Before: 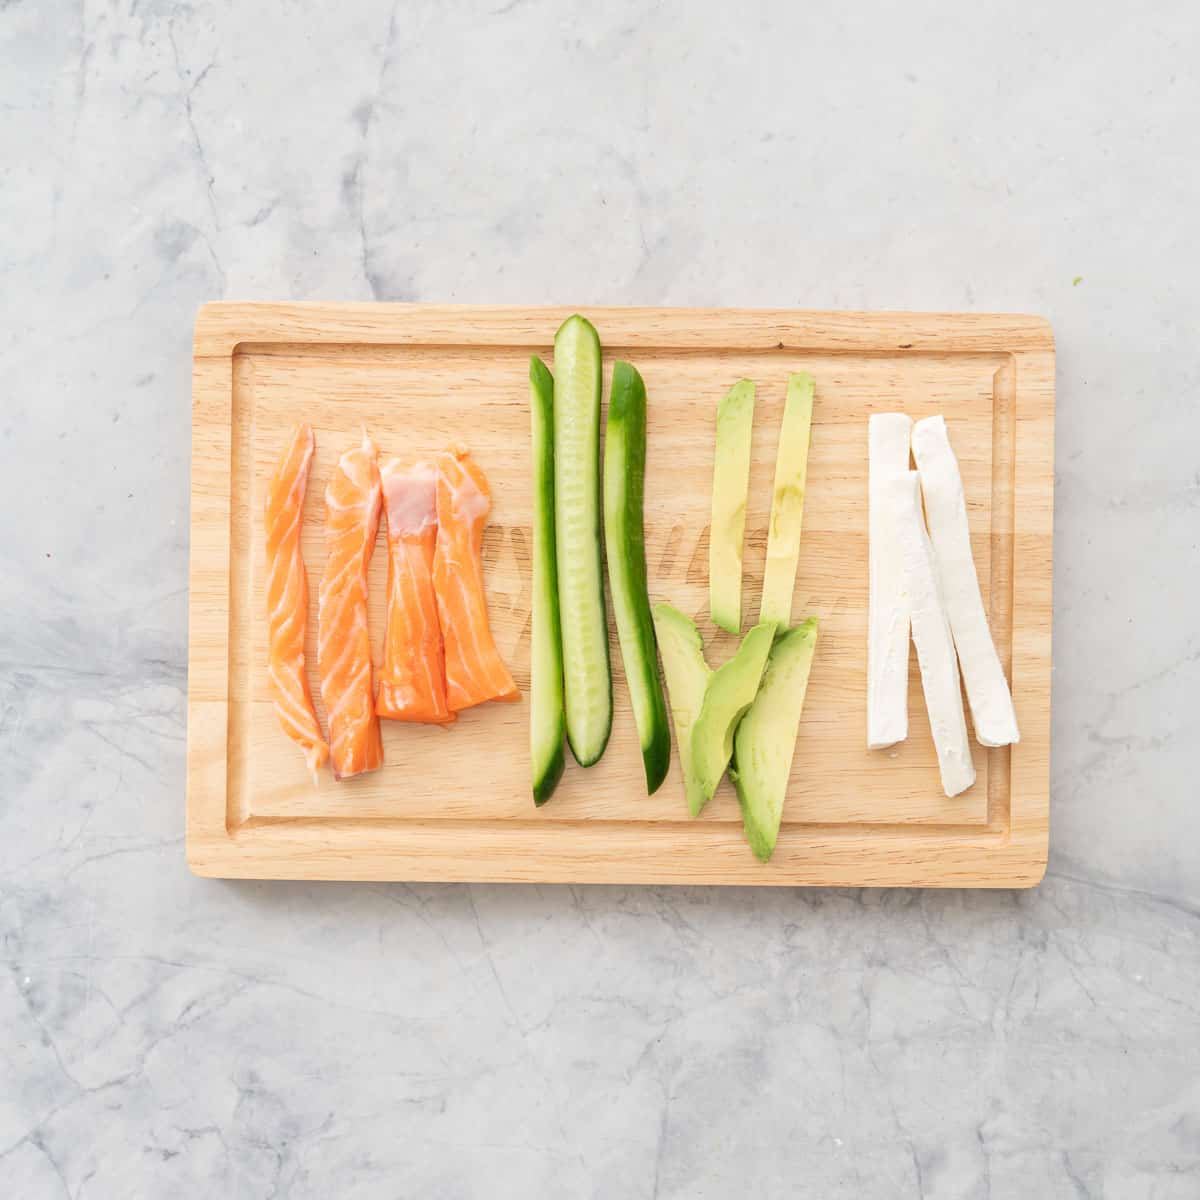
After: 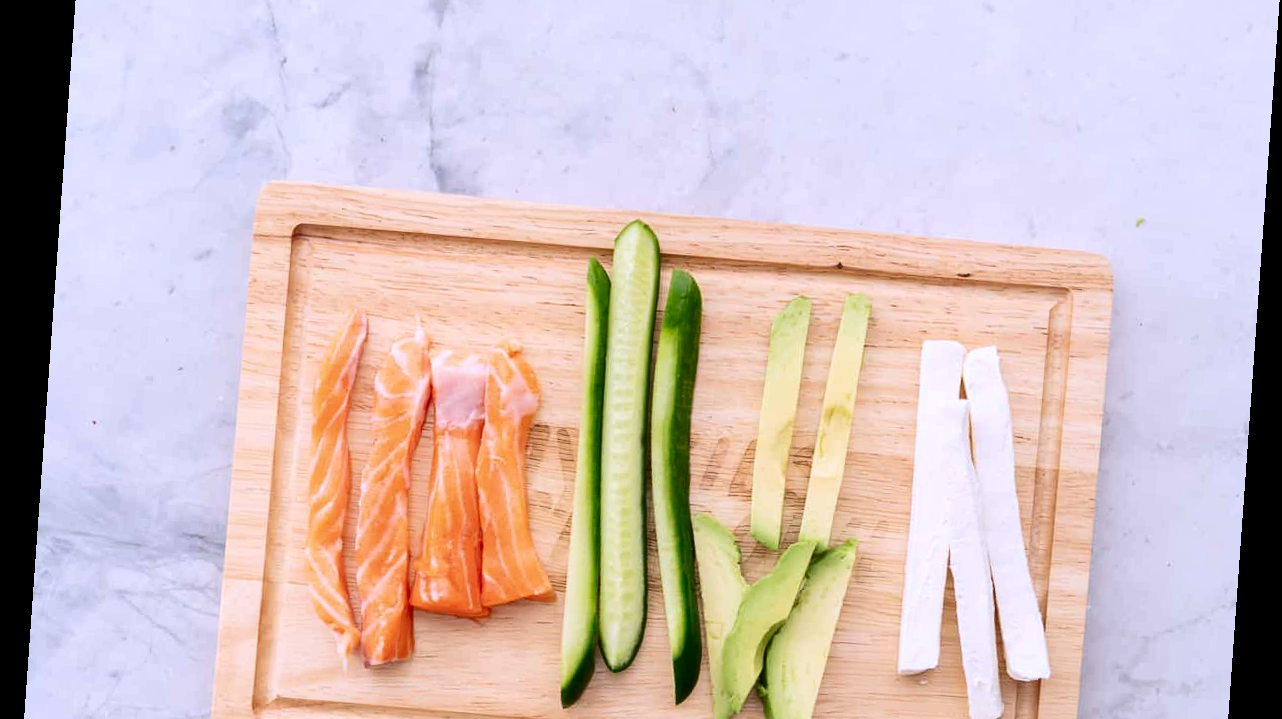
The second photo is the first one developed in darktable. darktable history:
crop and rotate: top 10.605%, bottom 33.274%
bloom: size 3%, threshold 100%, strength 0%
color calibration: illuminant as shot in camera, x 0.363, y 0.385, temperature 4528.04 K
rotate and perspective: rotation 4.1°, automatic cropping off
contrast brightness saturation: contrast 0.19, brightness -0.24, saturation 0.11
